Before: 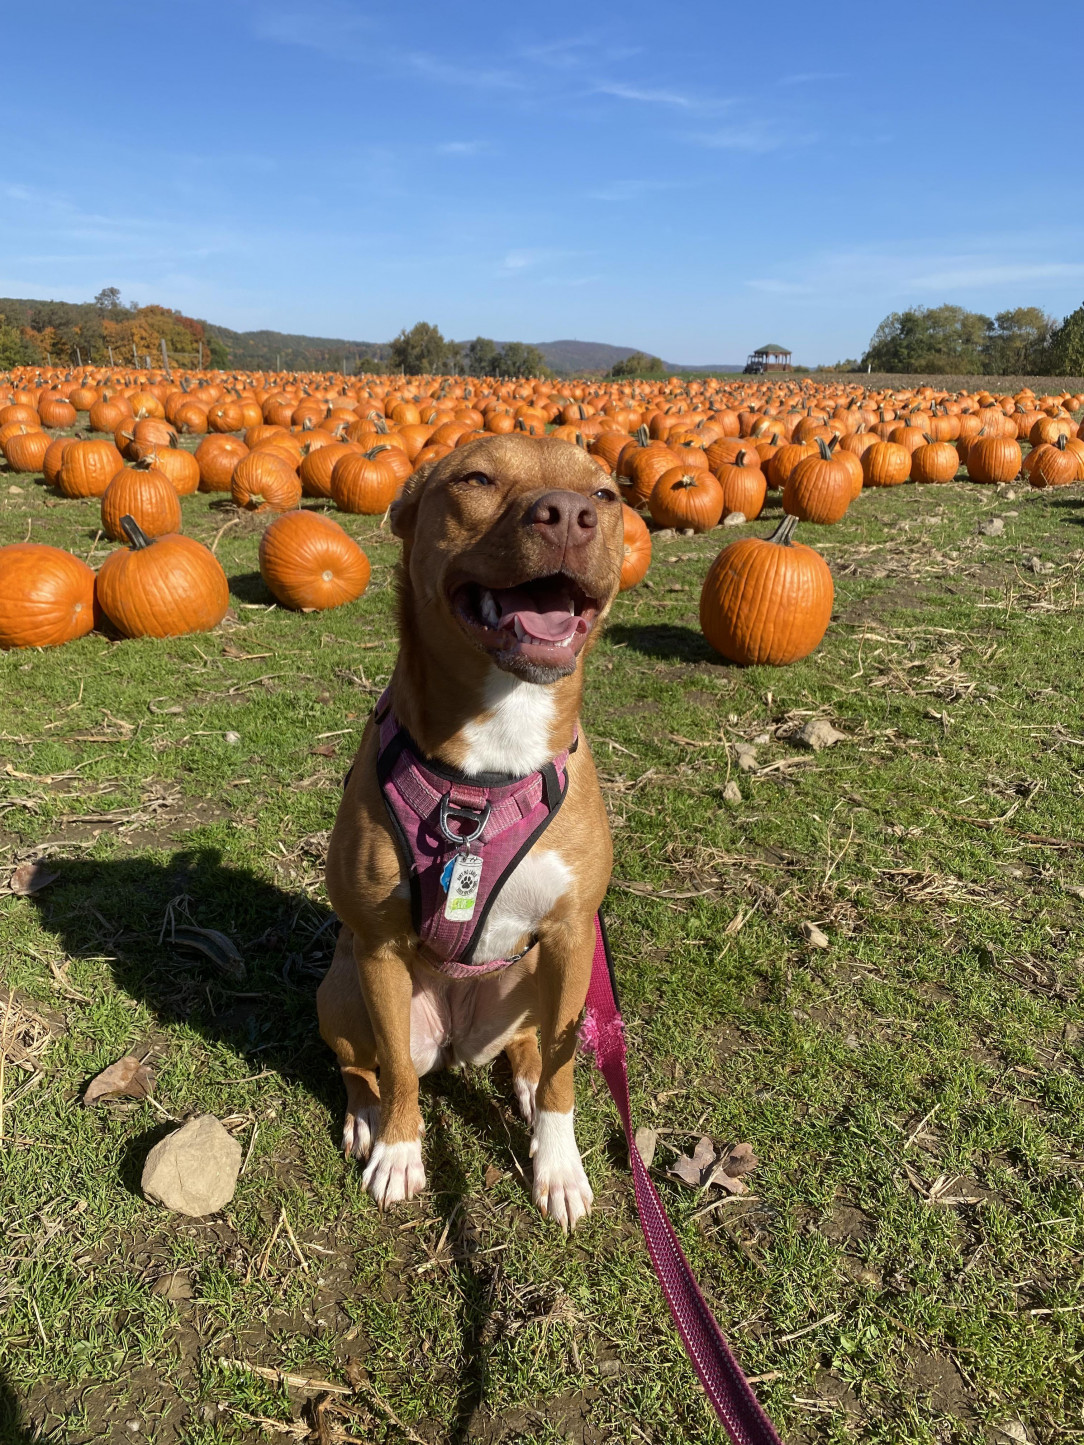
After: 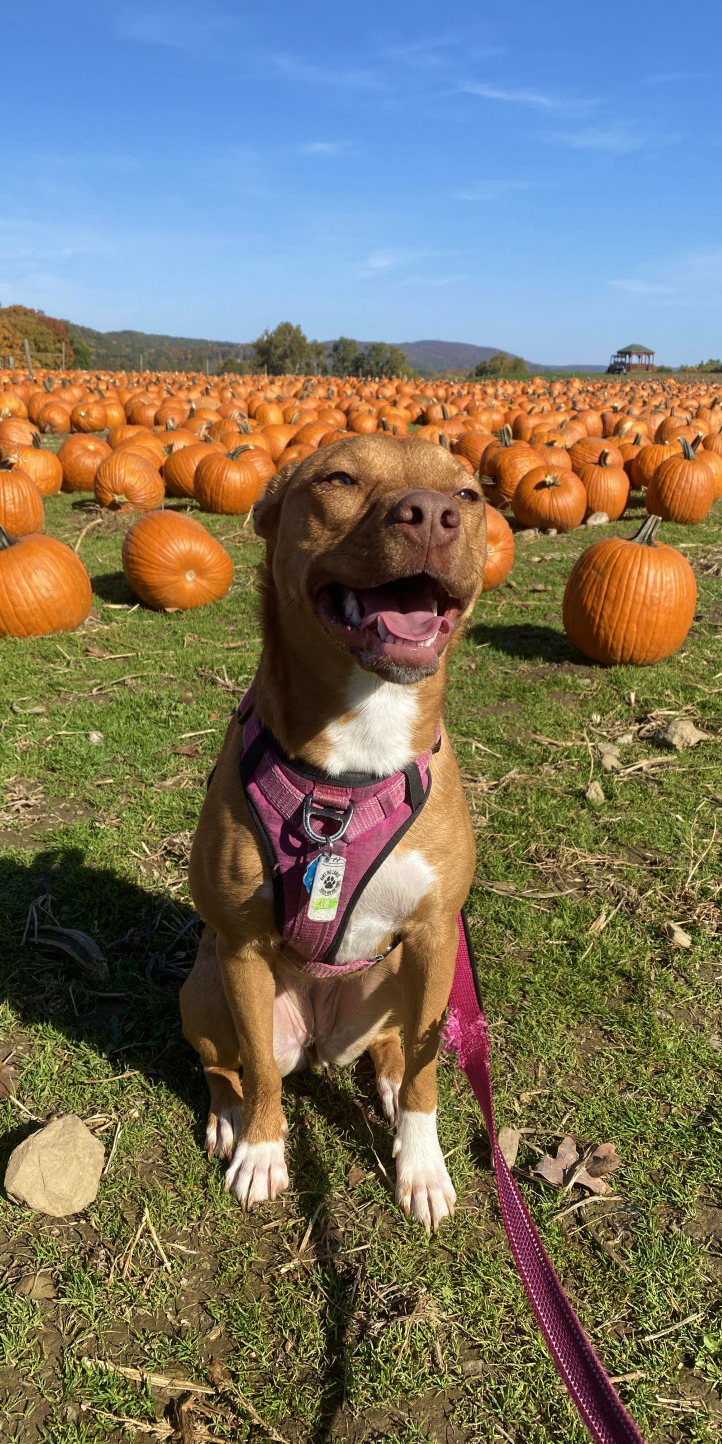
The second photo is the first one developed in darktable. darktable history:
velvia: on, module defaults
crop and rotate: left 12.648%, right 20.685%
